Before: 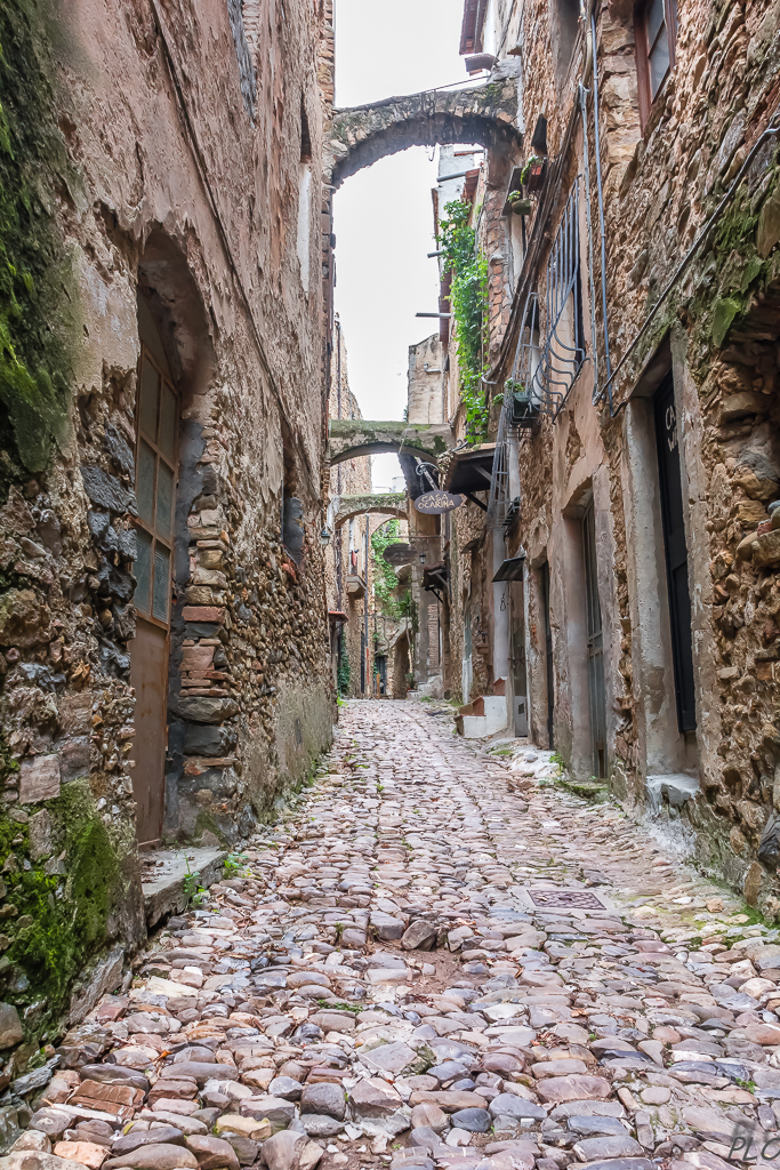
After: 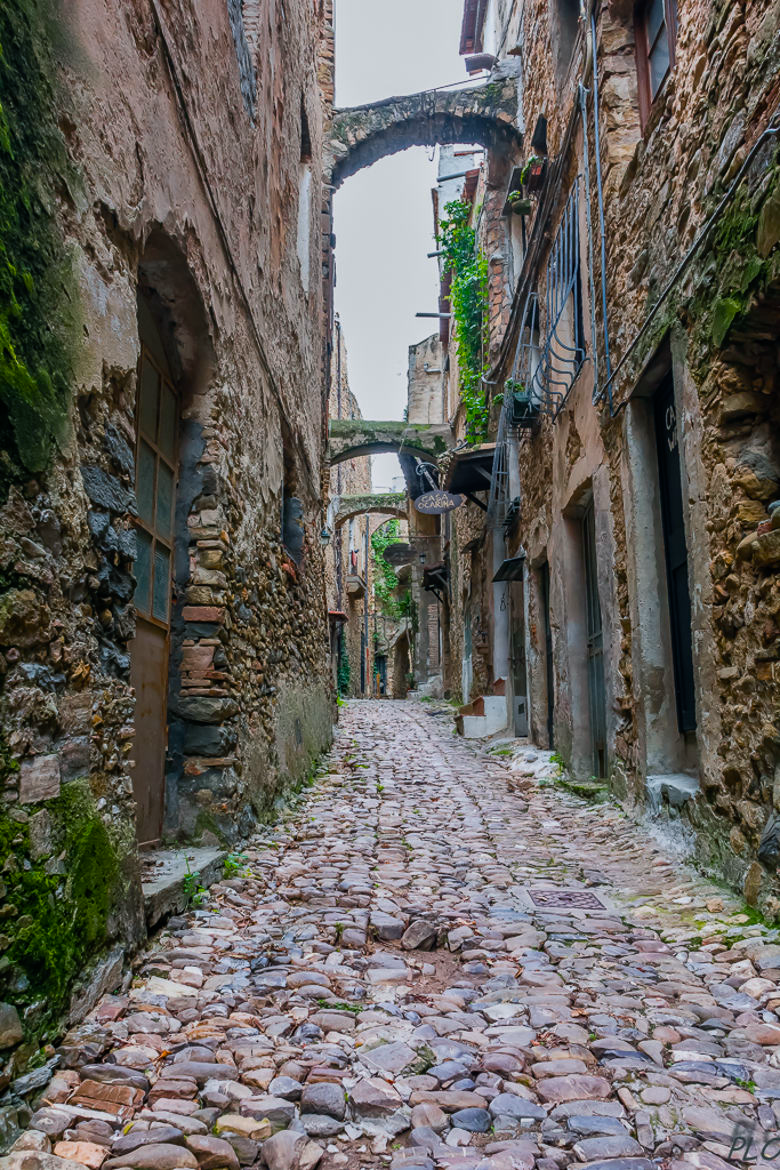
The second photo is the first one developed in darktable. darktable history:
exposure: exposure -0.444 EV, compensate highlight preservation false
color balance rgb: power › luminance -7.721%, power › chroma 1.084%, power › hue 216.54°, linear chroma grading › global chroma 9.951%, perceptual saturation grading › global saturation 42.468%, global vibrance 5.221%, contrast 3.337%
